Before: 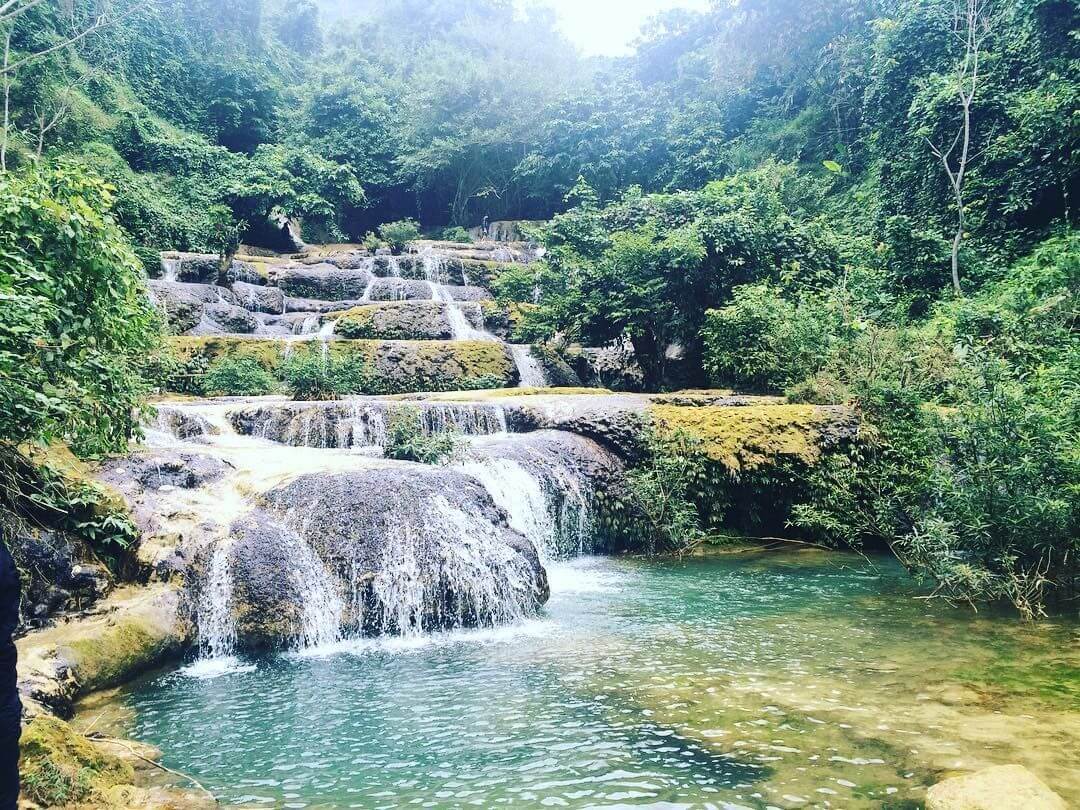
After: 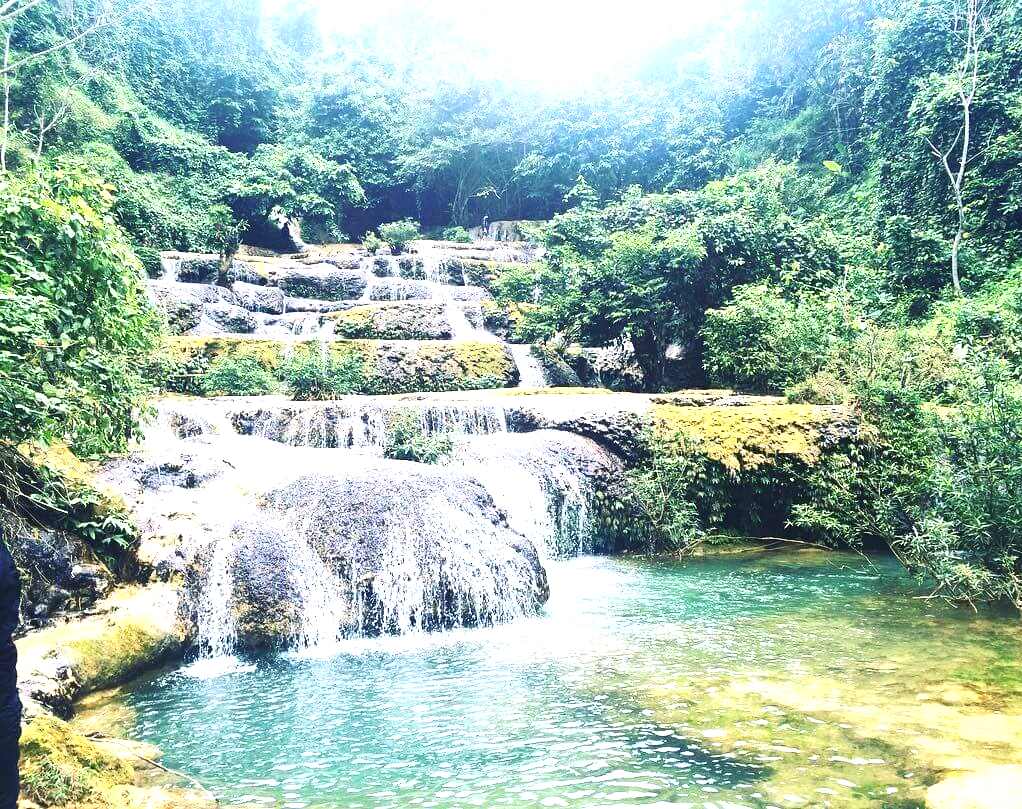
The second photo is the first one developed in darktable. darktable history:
exposure: exposure 0.927 EV, compensate exposure bias true, compensate highlight preservation false
crop and rotate: left 0%, right 5.356%
